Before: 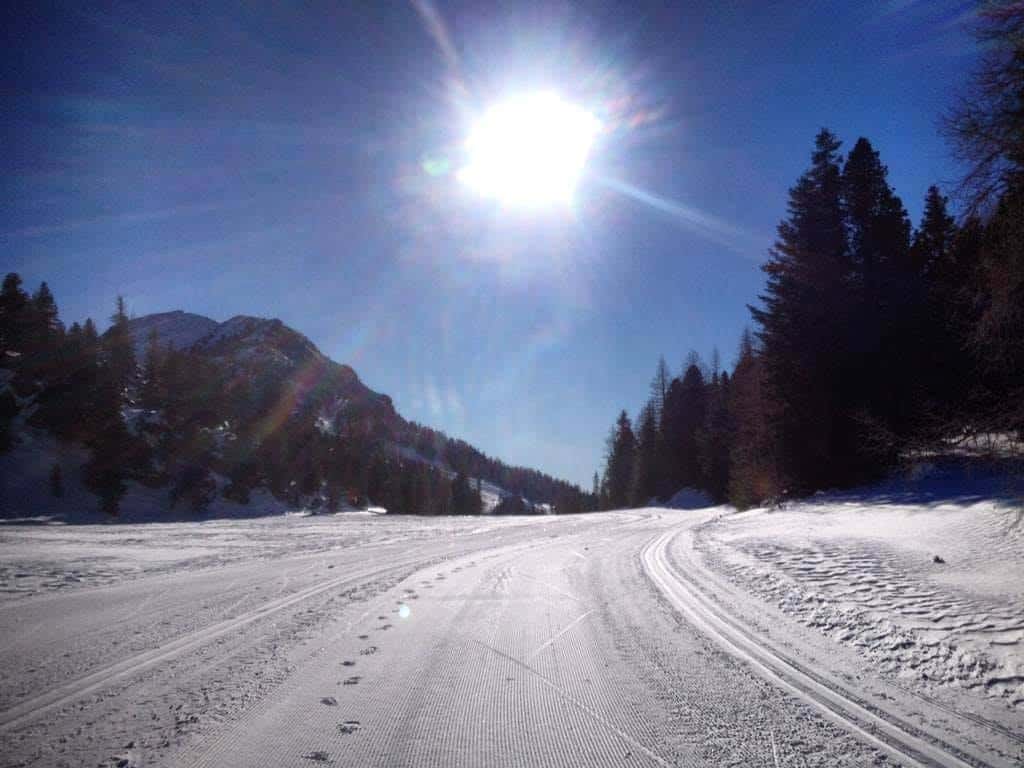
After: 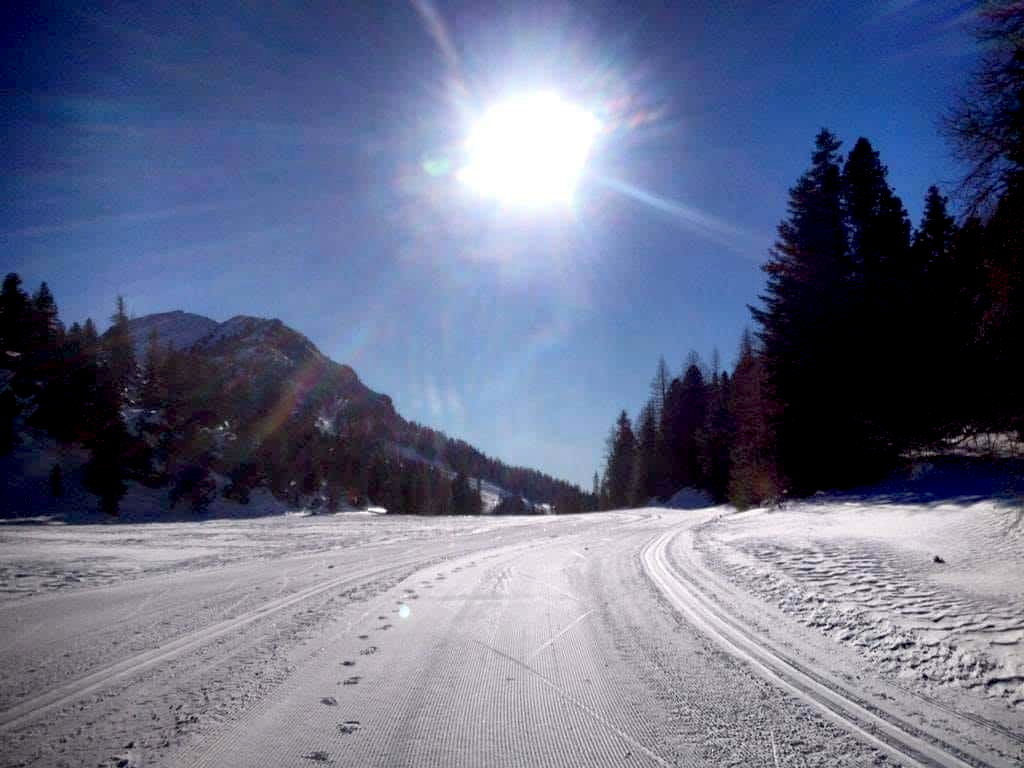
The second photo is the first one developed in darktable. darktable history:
exposure: black level correction 0.011, compensate highlight preservation false
sharpen: radius 5.325, amount 0.312, threshold 26.433
